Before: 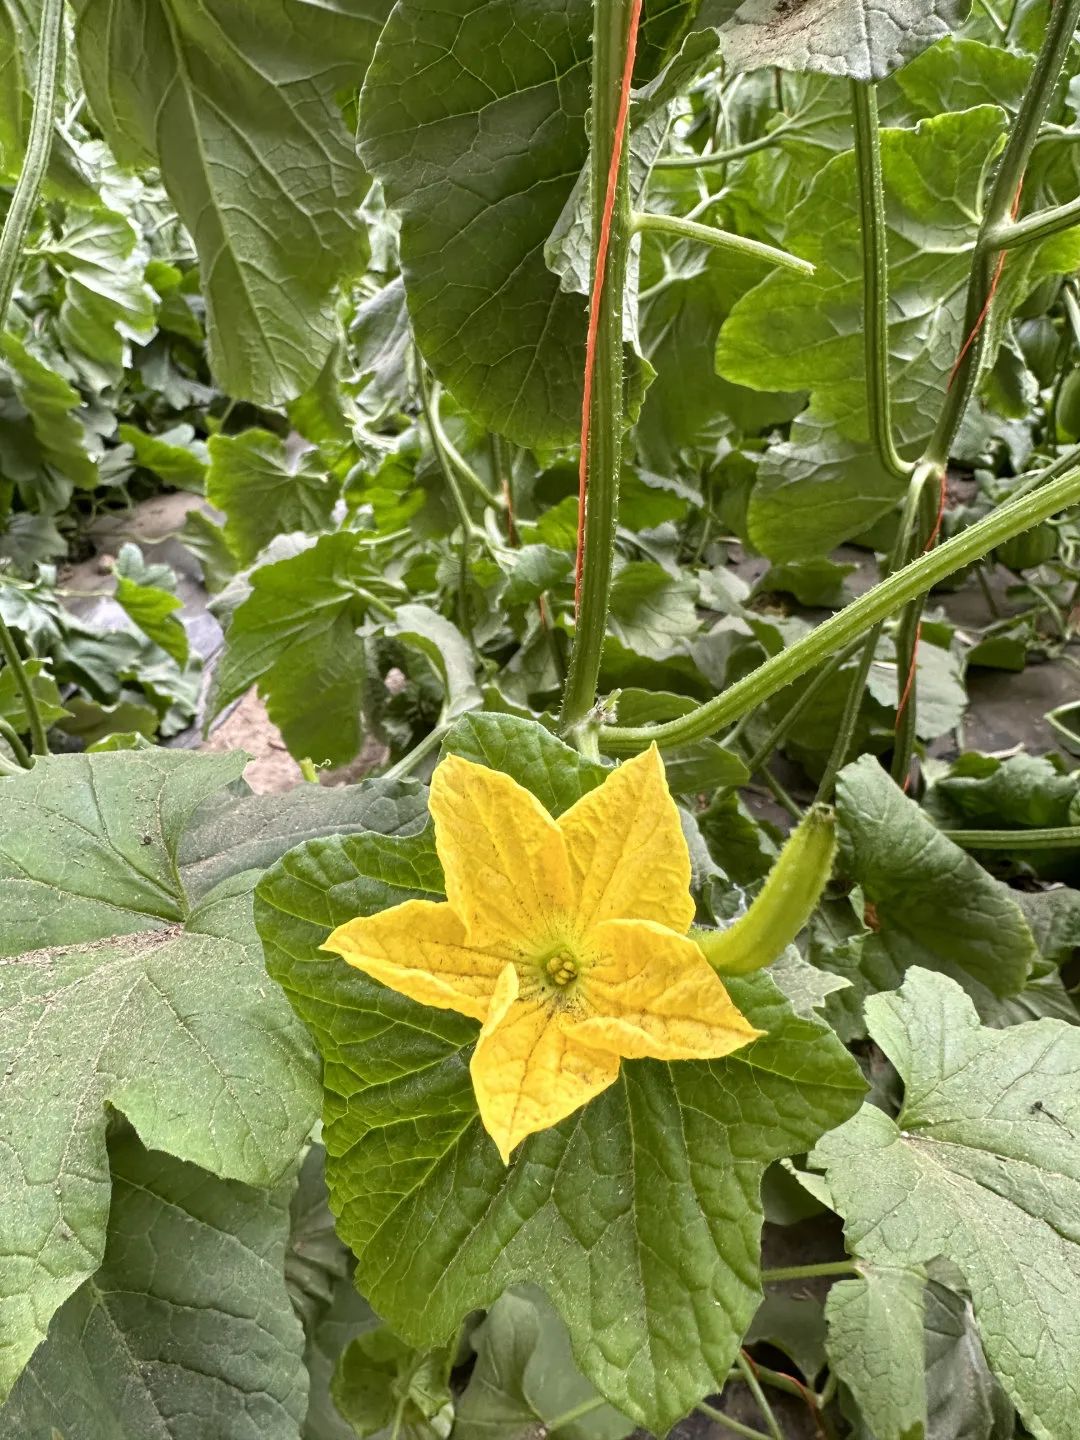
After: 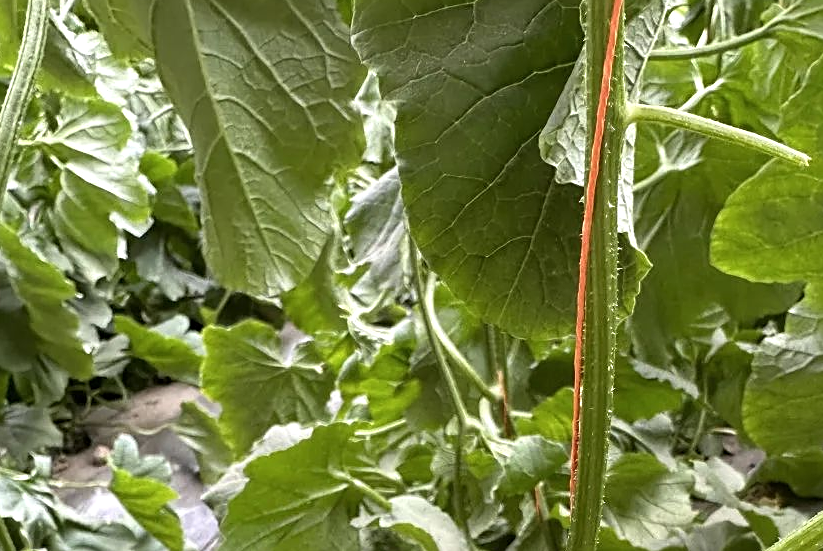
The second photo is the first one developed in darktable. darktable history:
shadows and highlights: shadows -11.96, white point adjustment 4.16, highlights 28.3
sharpen: on, module defaults
crop: left 0.512%, top 7.638%, right 23.215%, bottom 54.082%
